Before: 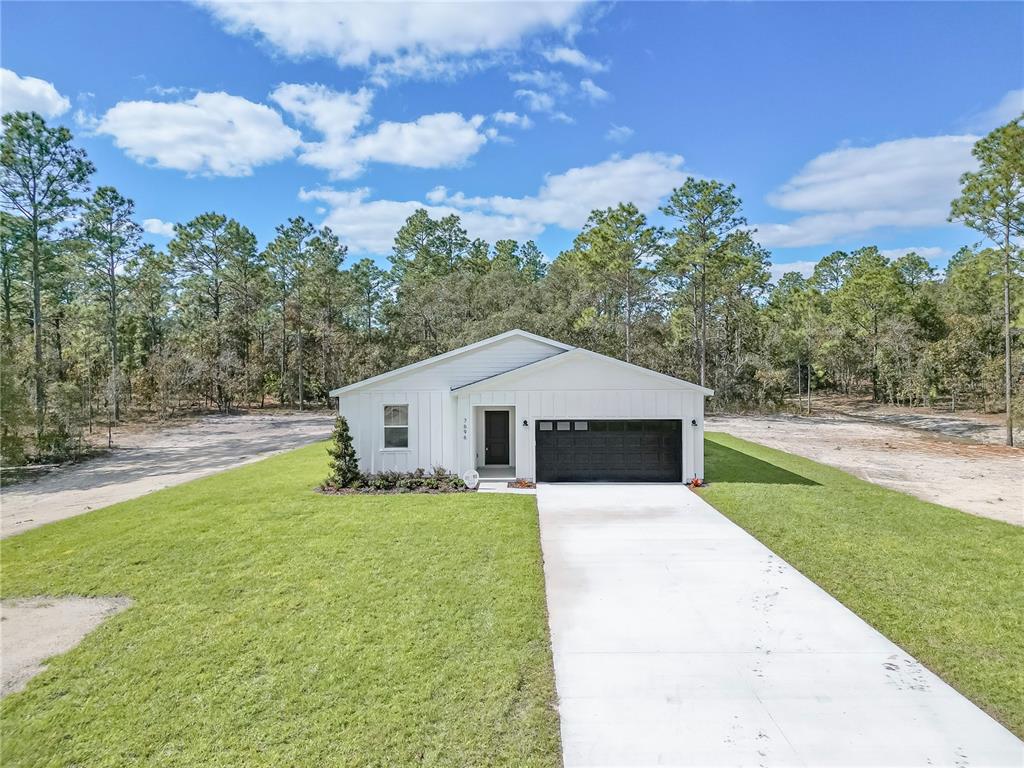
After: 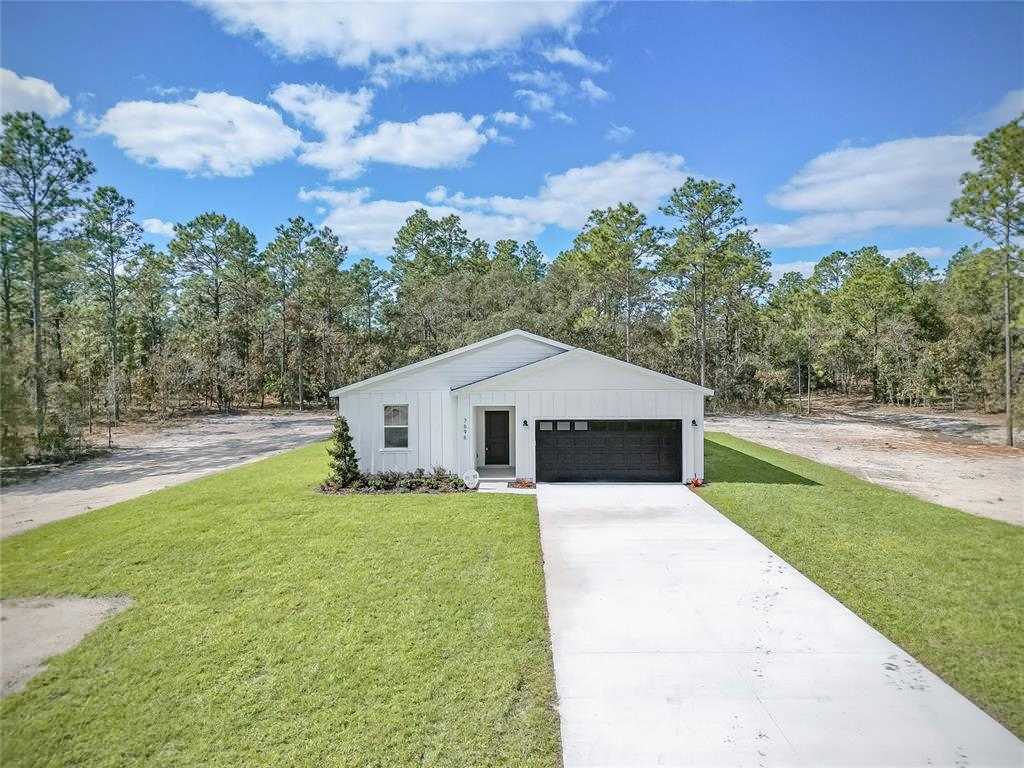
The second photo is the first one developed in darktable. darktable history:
vignetting: fall-off radius 61.07%, saturation 0.002
